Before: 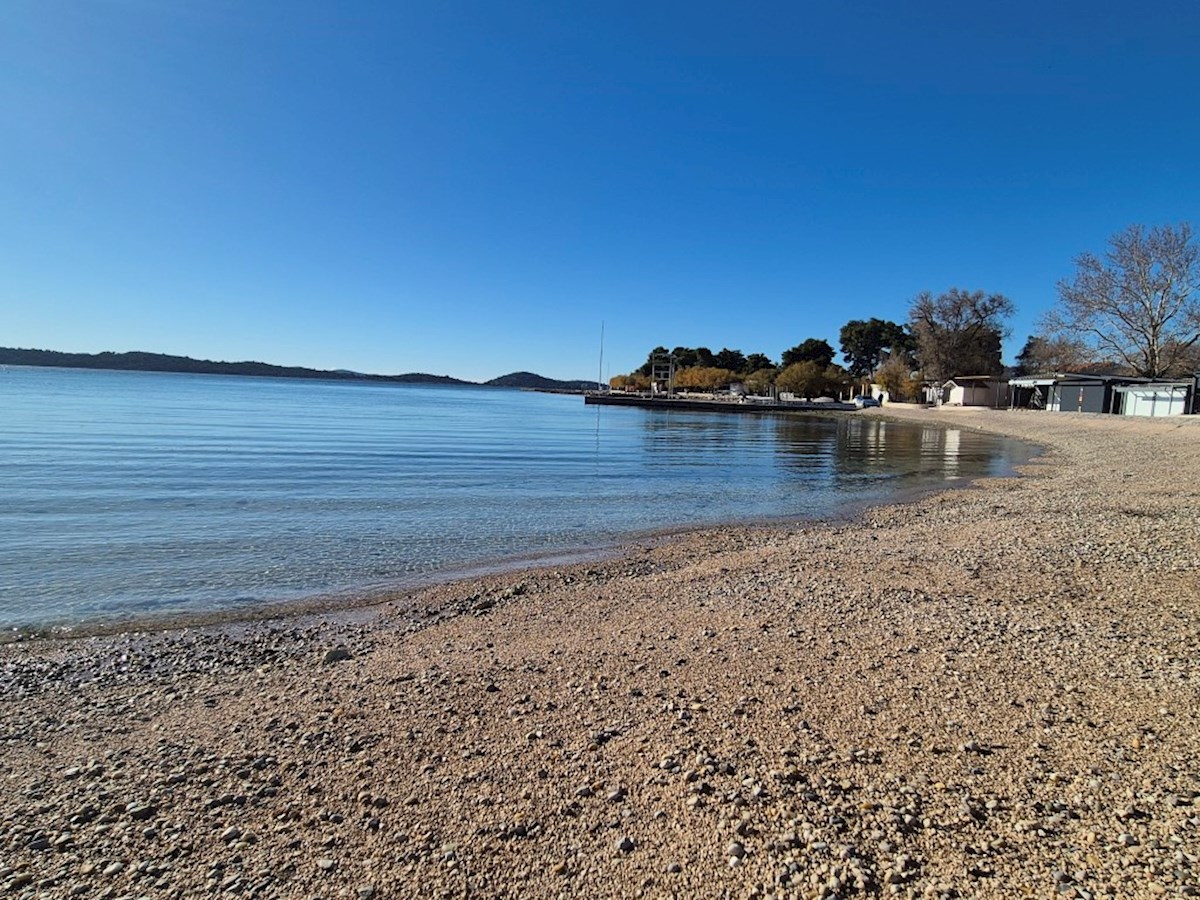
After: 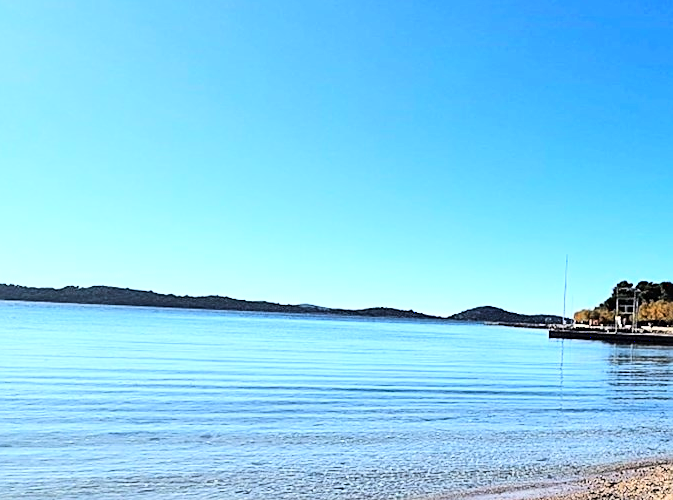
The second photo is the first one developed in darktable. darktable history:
base curve: curves: ch0 [(0, 0) (0.007, 0.004) (0.027, 0.03) (0.046, 0.07) (0.207, 0.54) (0.442, 0.872) (0.673, 0.972) (1, 1)]
crop and rotate: left 3.036%, top 7.434%, right 40.865%, bottom 36.986%
sharpen: on, module defaults
